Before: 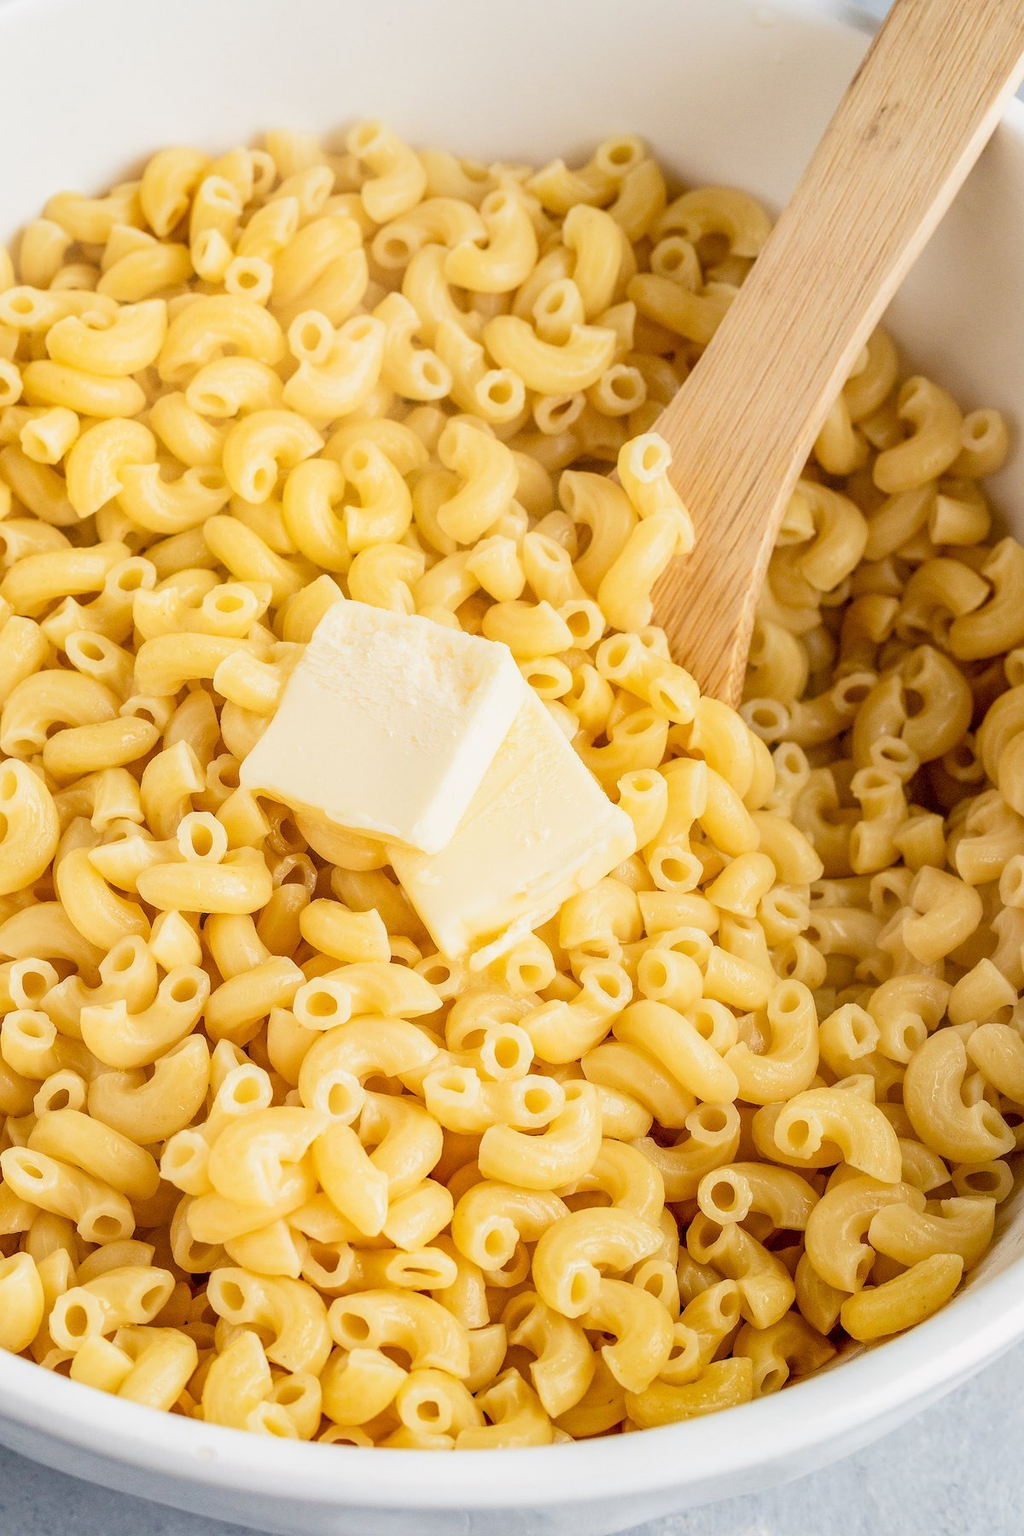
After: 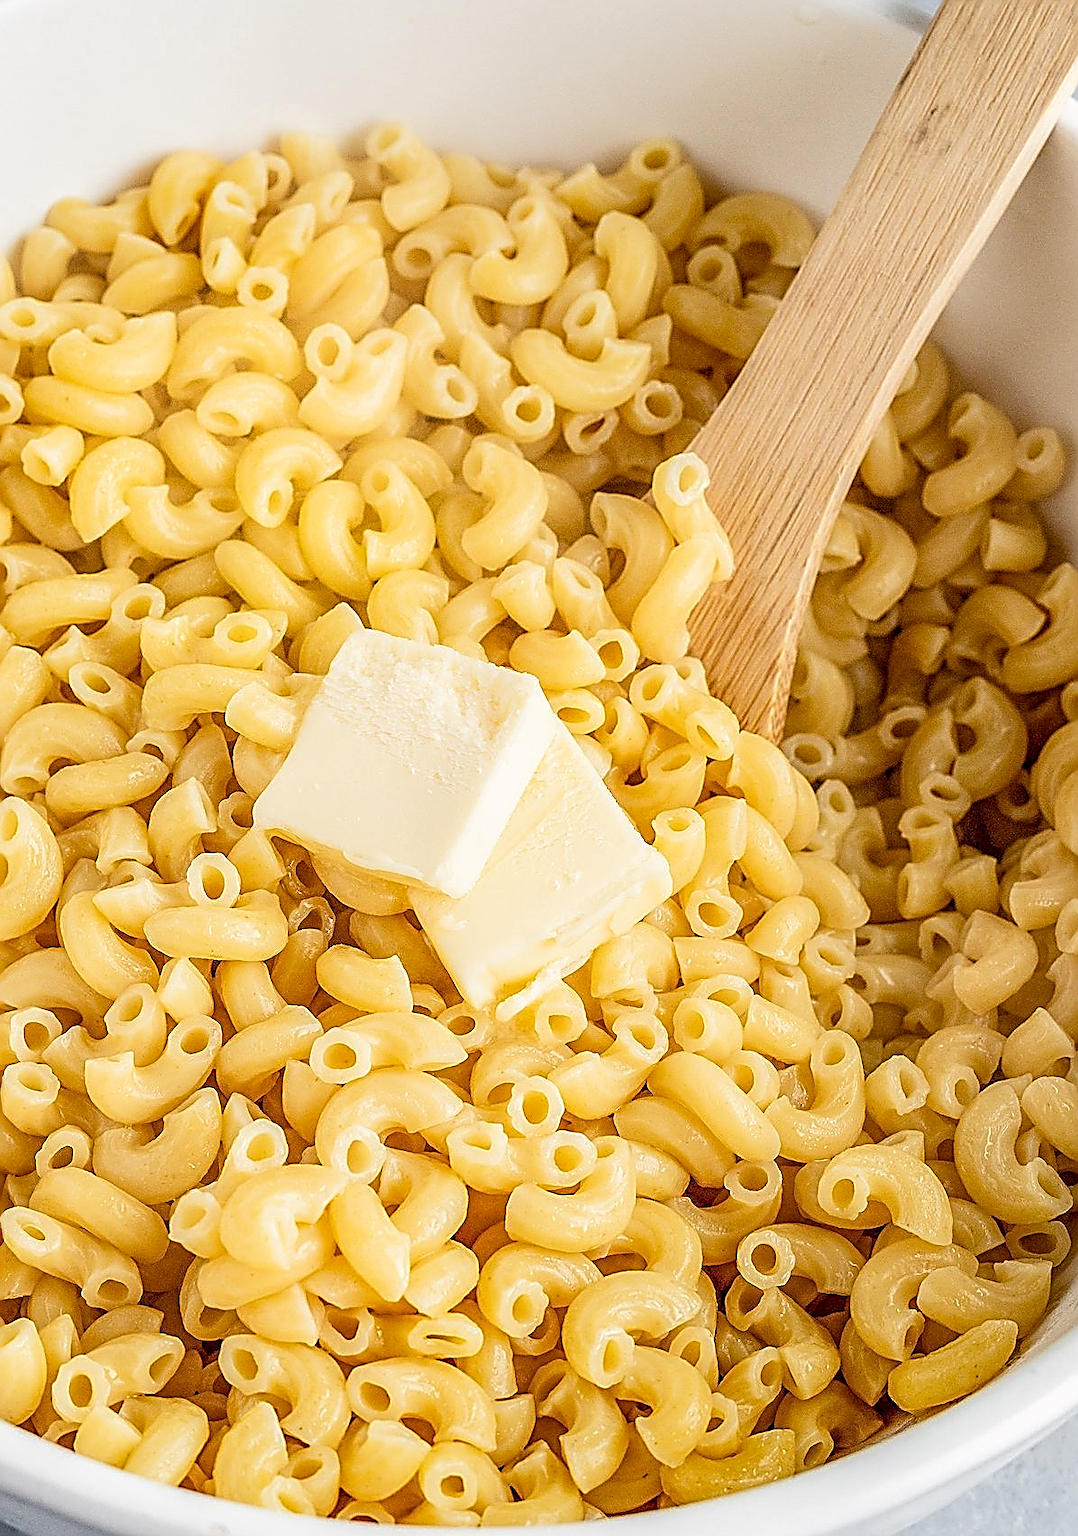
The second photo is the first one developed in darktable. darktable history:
crop: top 0.322%, right 0.257%, bottom 5.004%
sharpen: amount 1.988
local contrast: on, module defaults
